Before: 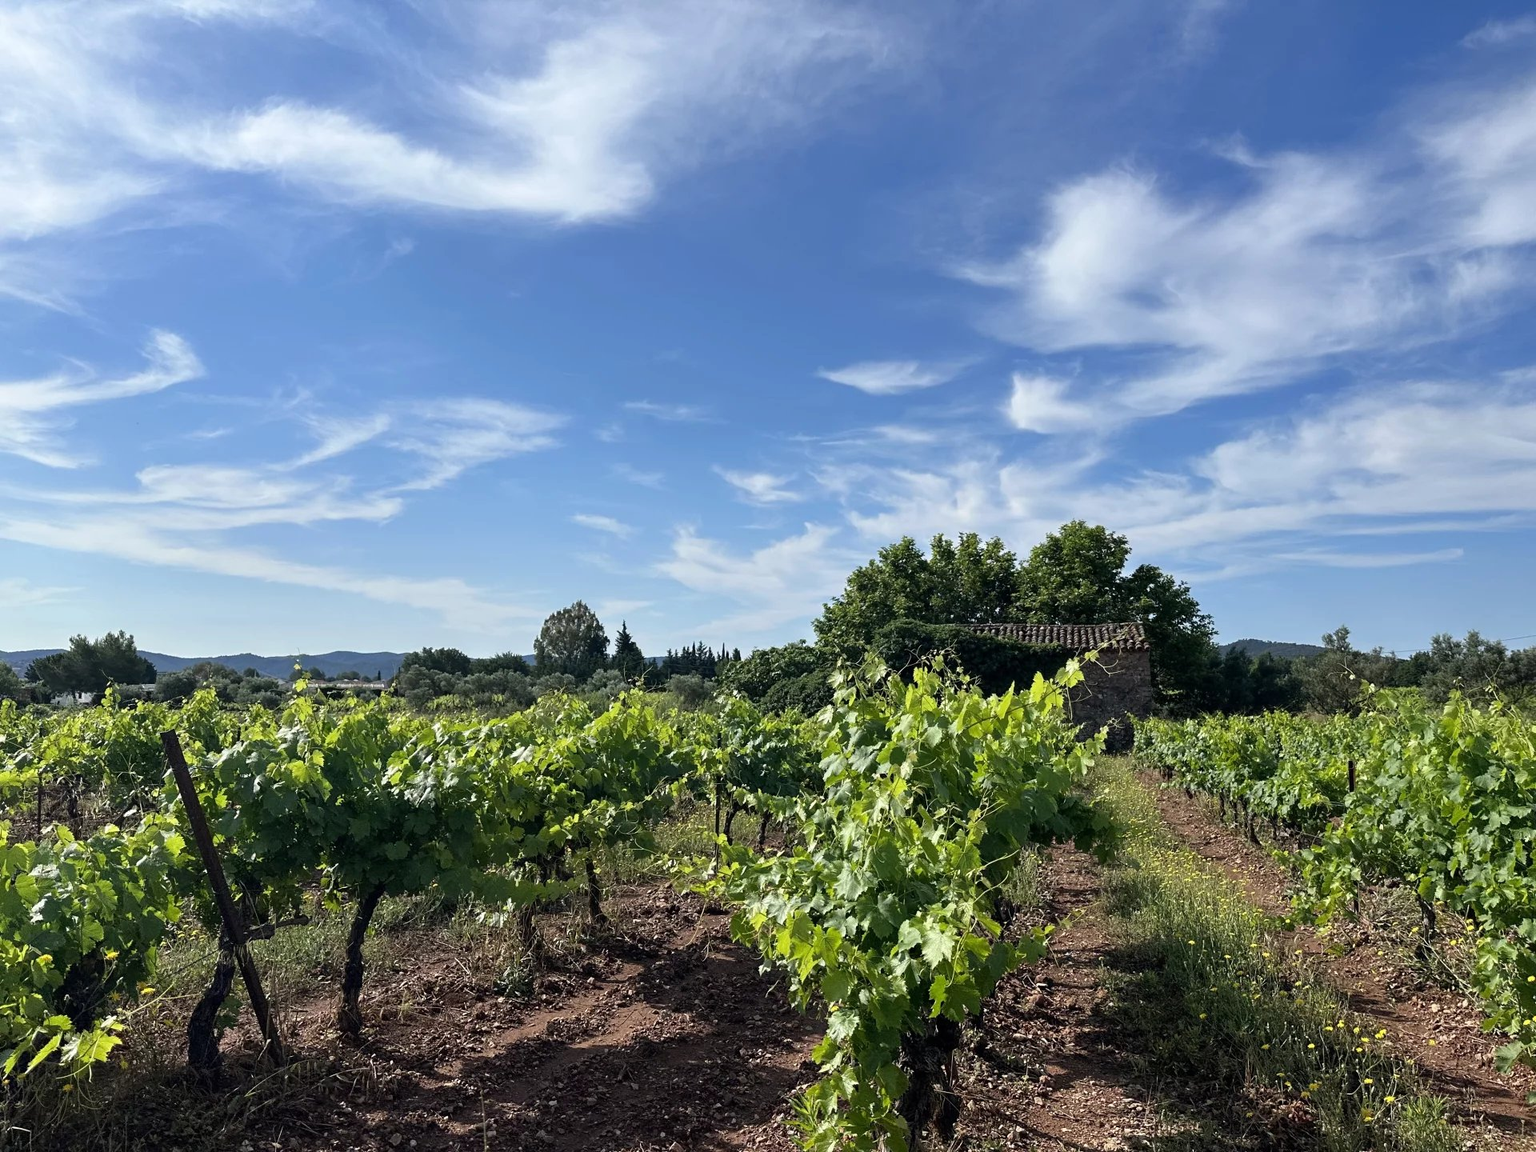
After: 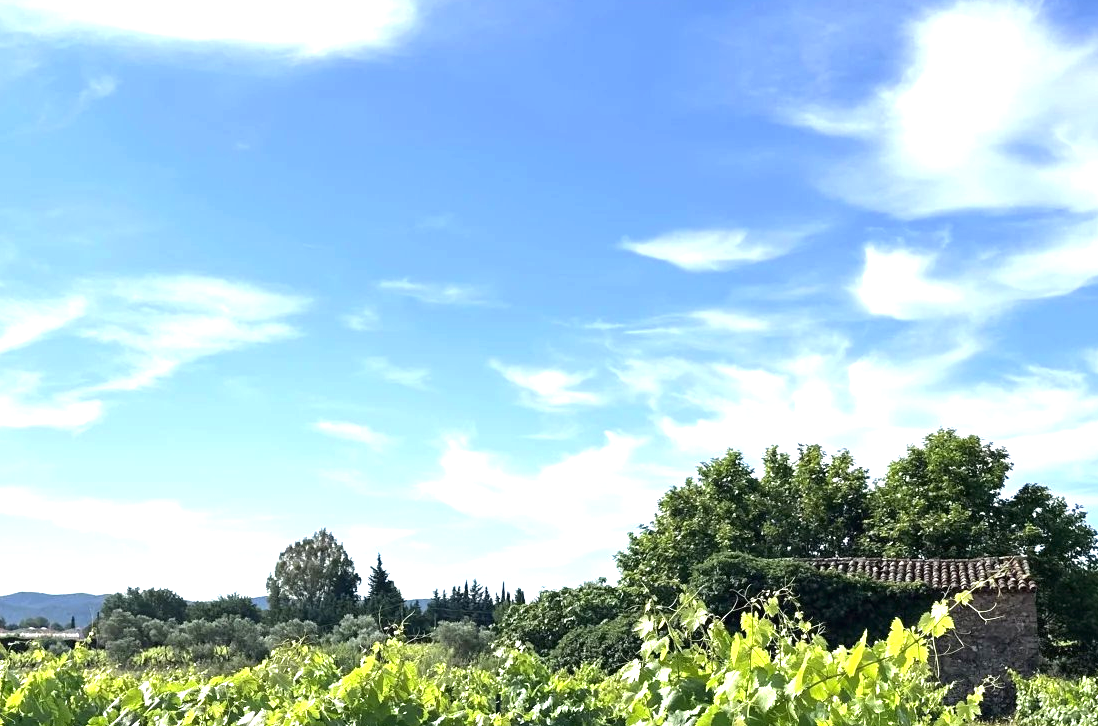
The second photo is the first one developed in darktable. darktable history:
crop: left 20.932%, top 15.471%, right 21.848%, bottom 34.081%
exposure: black level correction 0, exposure 1.1 EV, compensate exposure bias true, compensate highlight preservation false
